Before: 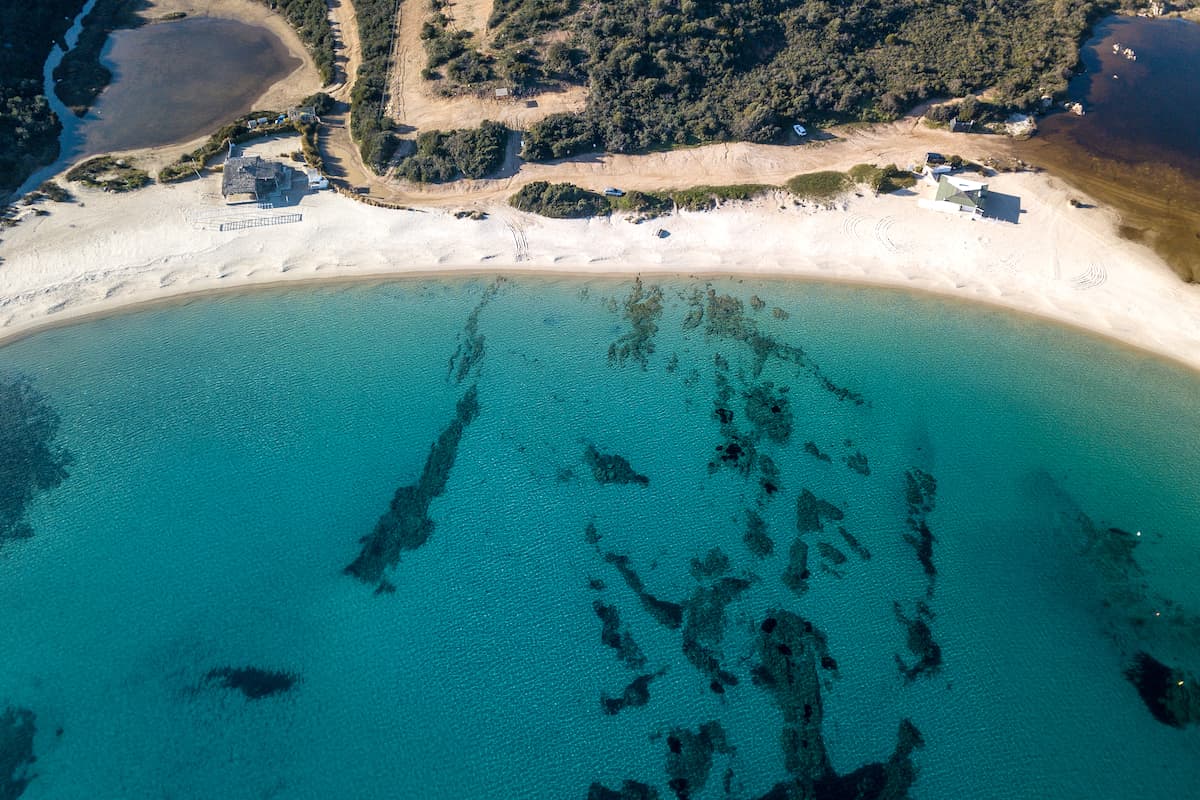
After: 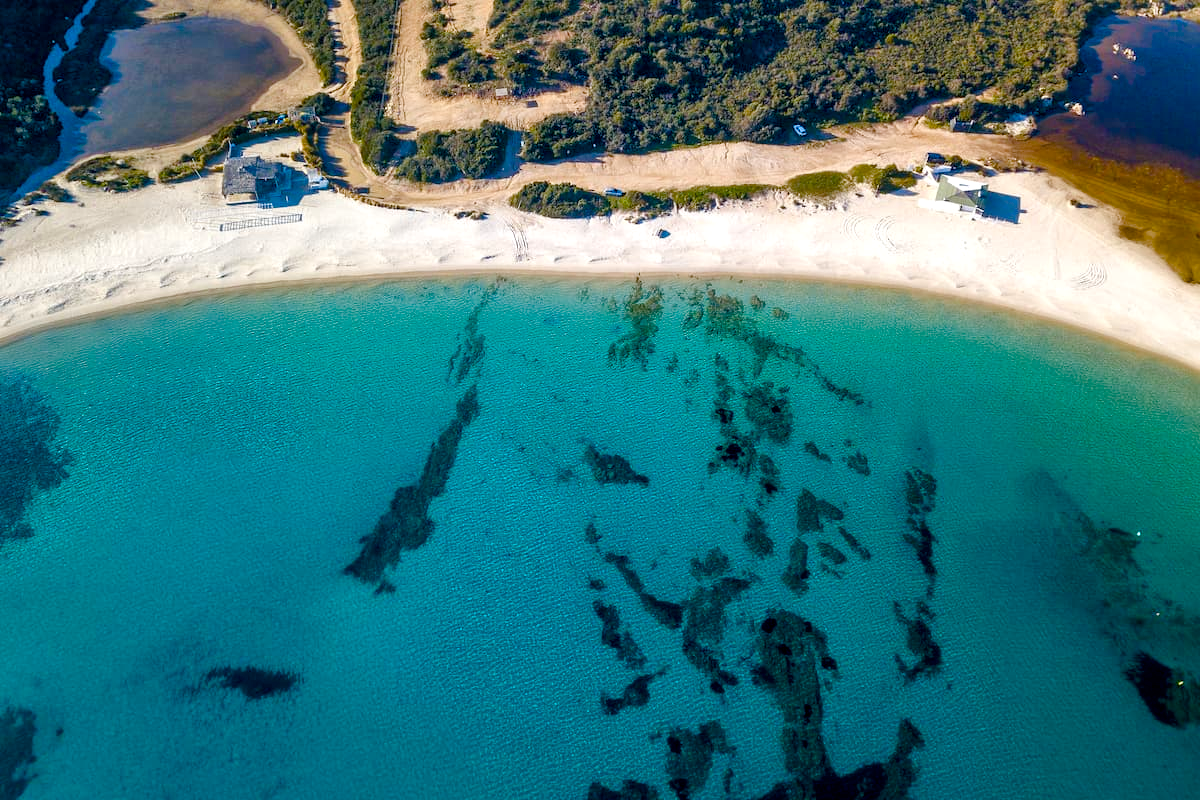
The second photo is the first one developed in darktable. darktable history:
color balance rgb: perceptual saturation grading › global saturation 24.74%, perceptual saturation grading › highlights -51.22%, perceptual saturation grading › mid-tones 19.16%, perceptual saturation grading › shadows 60.98%, global vibrance 50%
local contrast: mode bilateral grid, contrast 20, coarseness 50, detail 132%, midtone range 0.2
